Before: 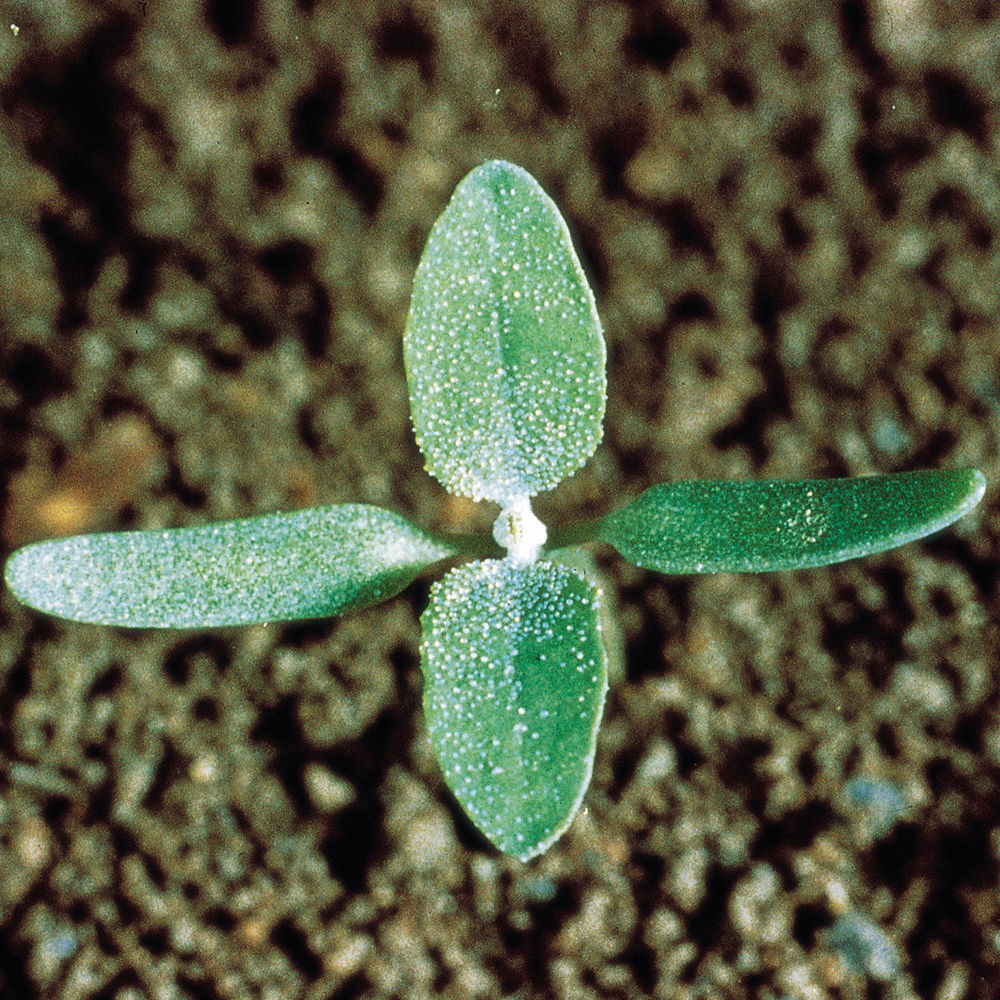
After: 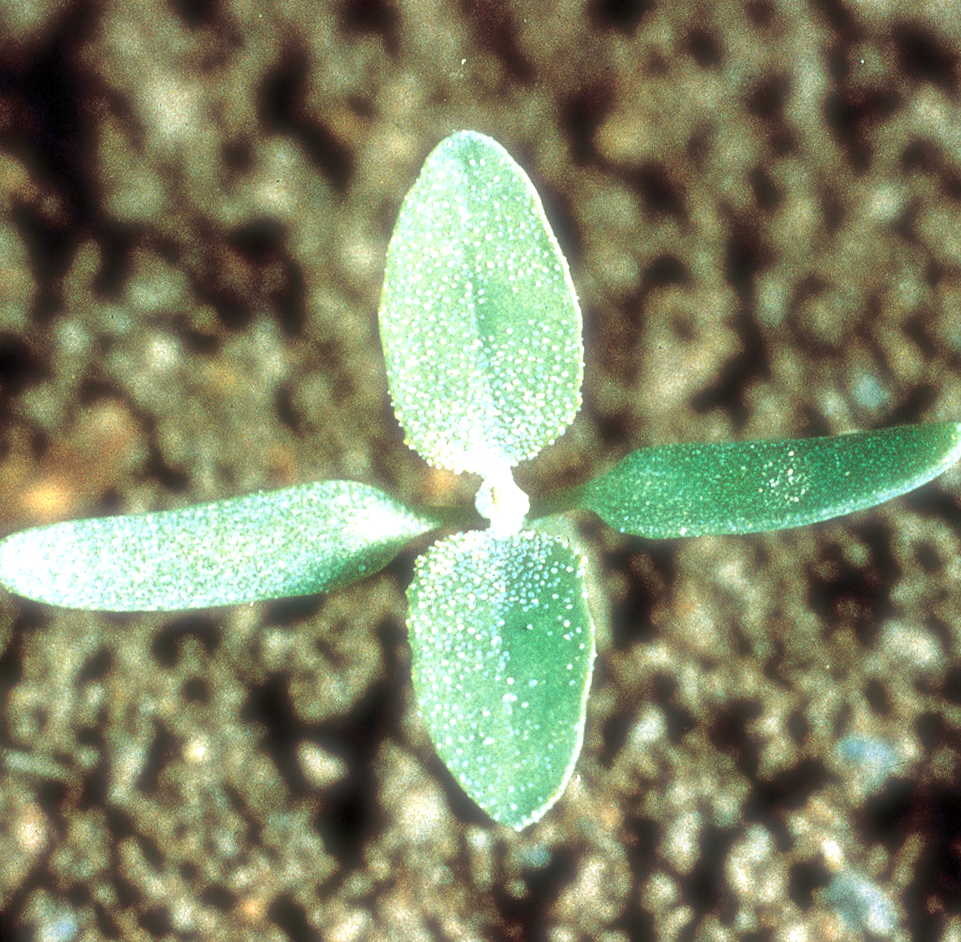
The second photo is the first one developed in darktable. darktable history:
rotate and perspective: rotation -2.12°, lens shift (vertical) 0.009, lens shift (horizontal) -0.008, automatic cropping original format, crop left 0.036, crop right 0.964, crop top 0.05, crop bottom 0.959
soften: size 60.24%, saturation 65.46%, brightness 0.506 EV, mix 25.7%
exposure: black level correction 0.001, exposure 1 EV, compensate highlight preservation false
